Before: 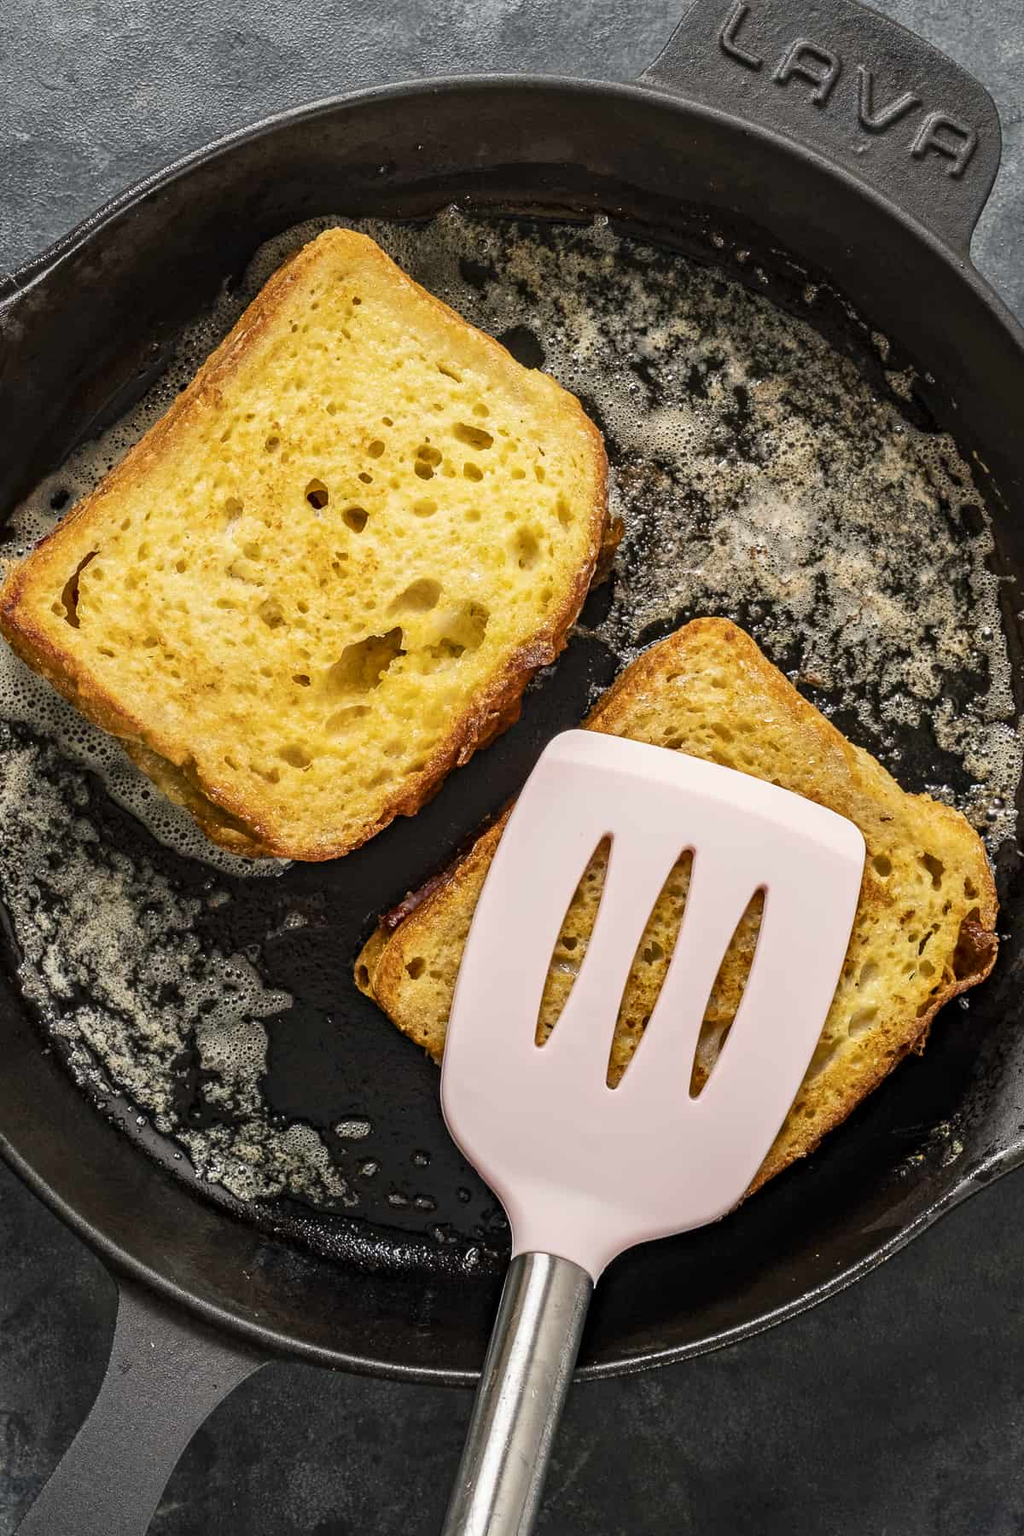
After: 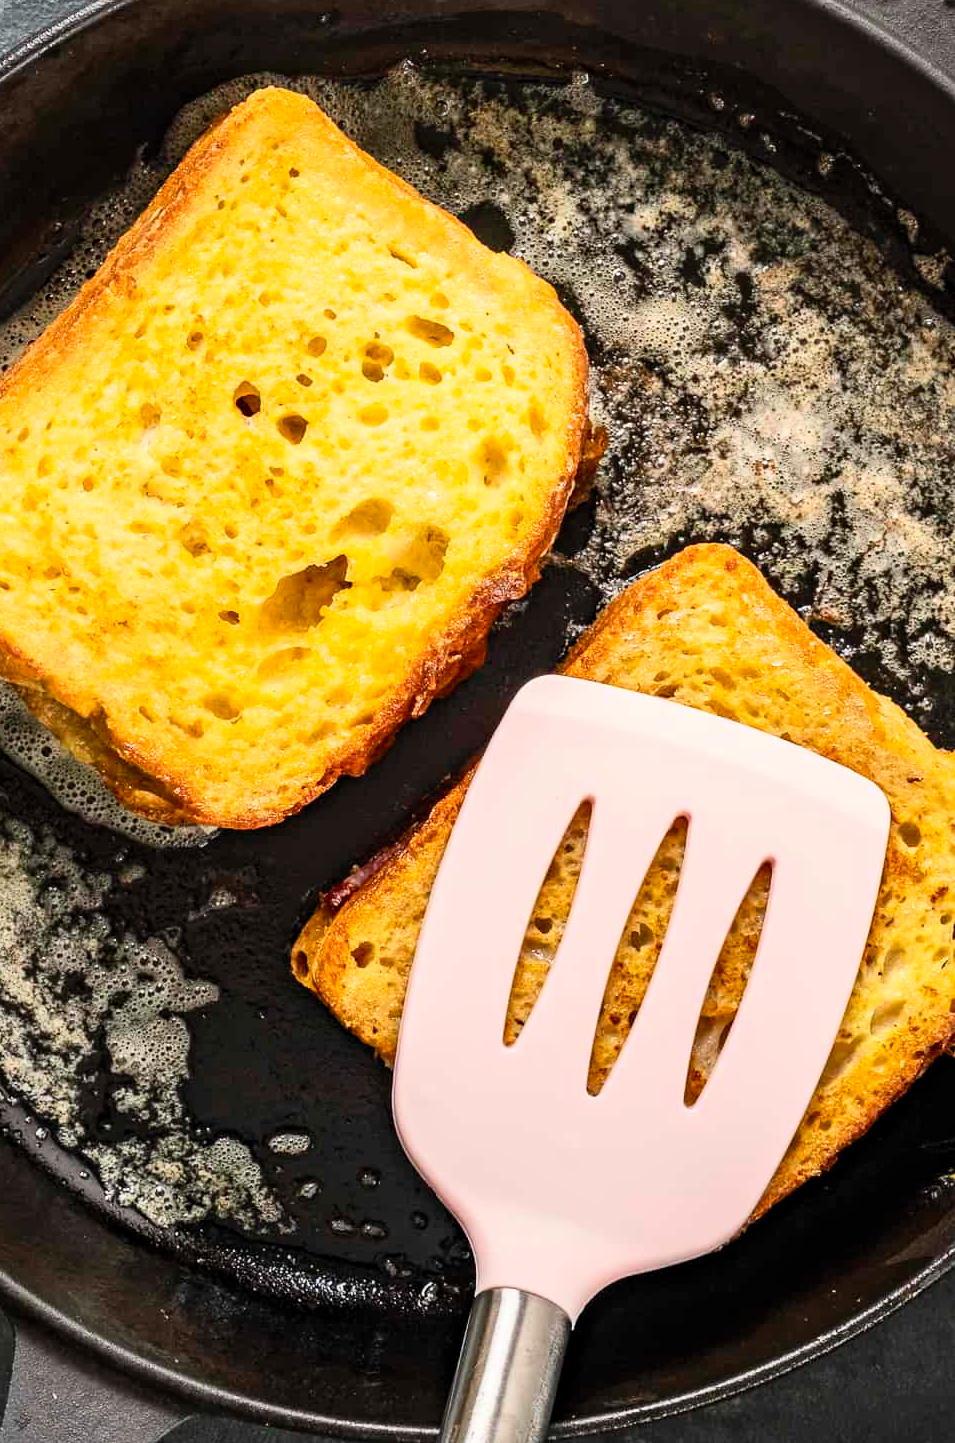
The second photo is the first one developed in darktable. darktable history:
crop and rotate: left 10.39%, top 10.019%, right 9.954%, bottom 9.802%
contrast brightness saturation: contrast 0.205, brightness 0.161, saturation 0.223
